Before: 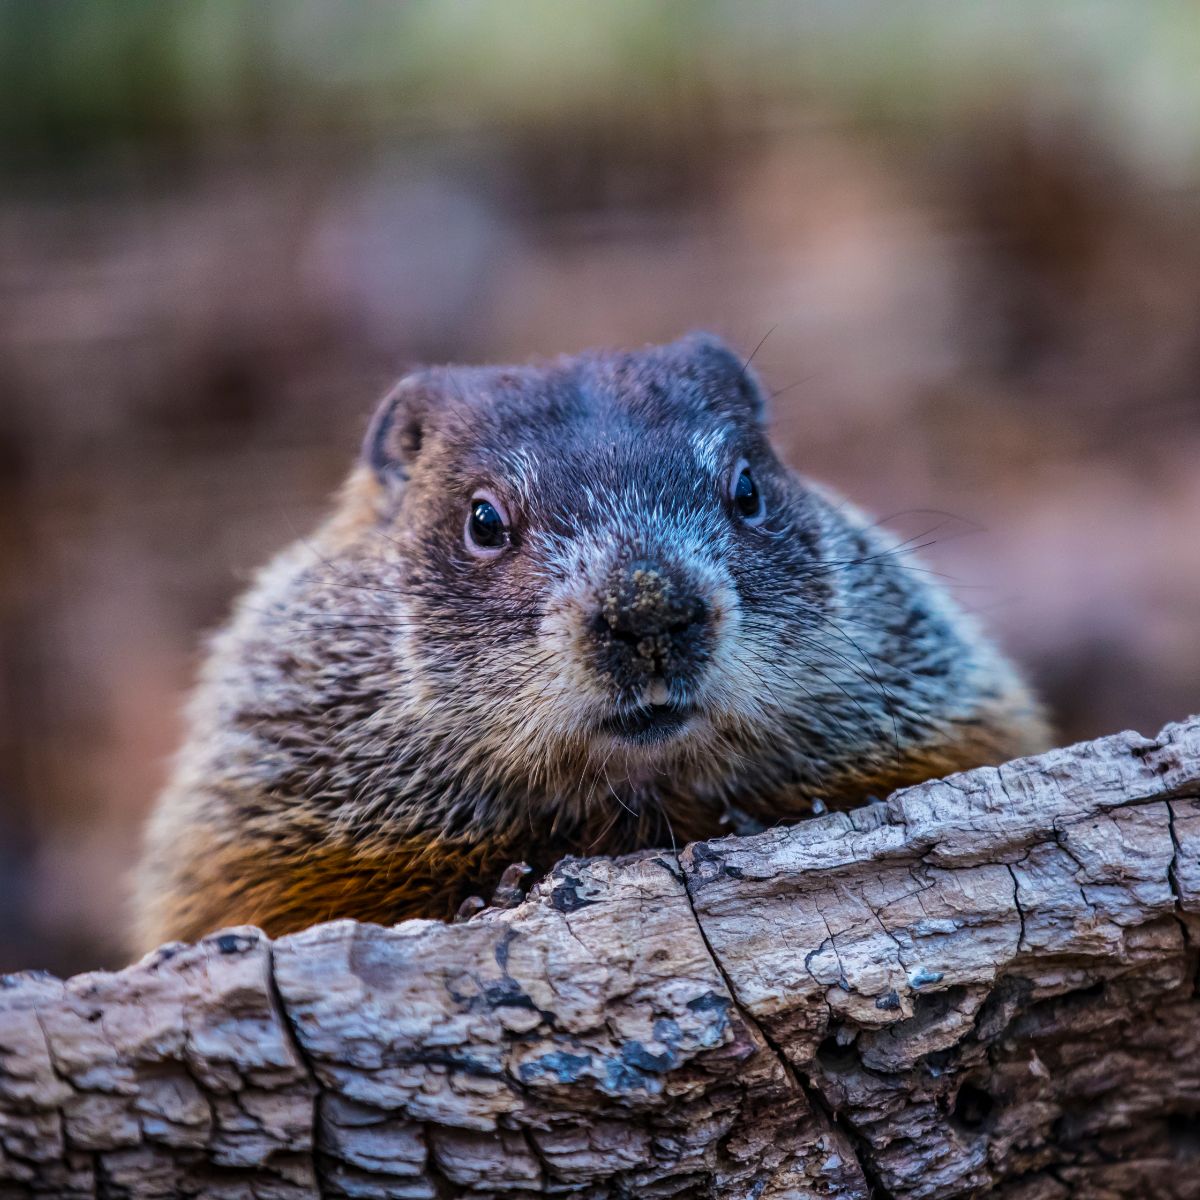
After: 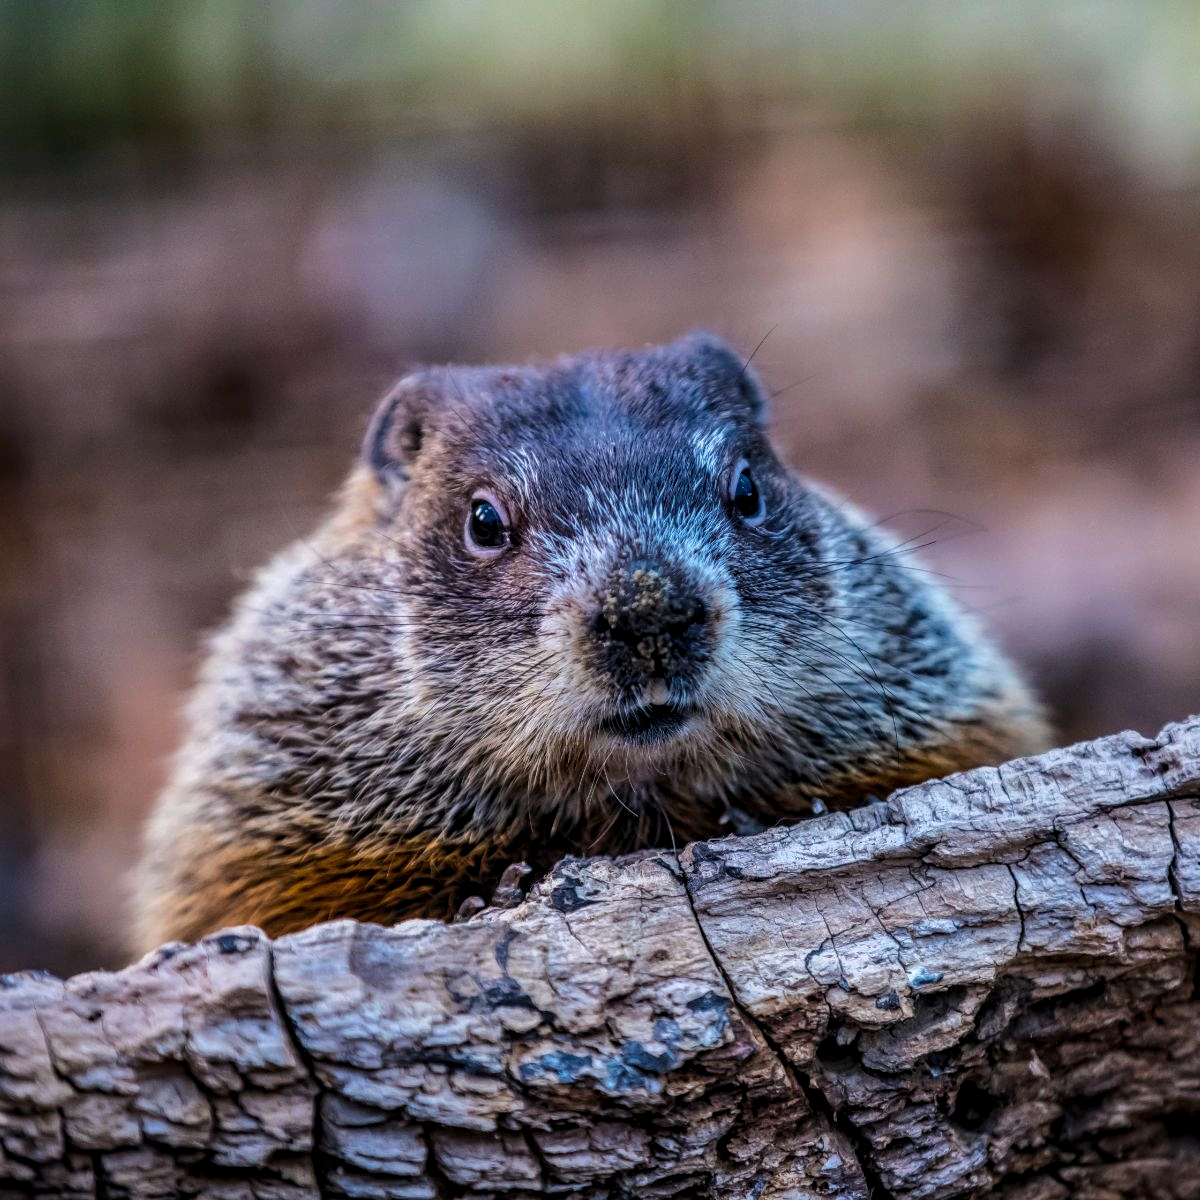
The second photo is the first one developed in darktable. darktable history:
levels: levels [0.016, 0.5, 0.996]
local contrast: on, module defaults
